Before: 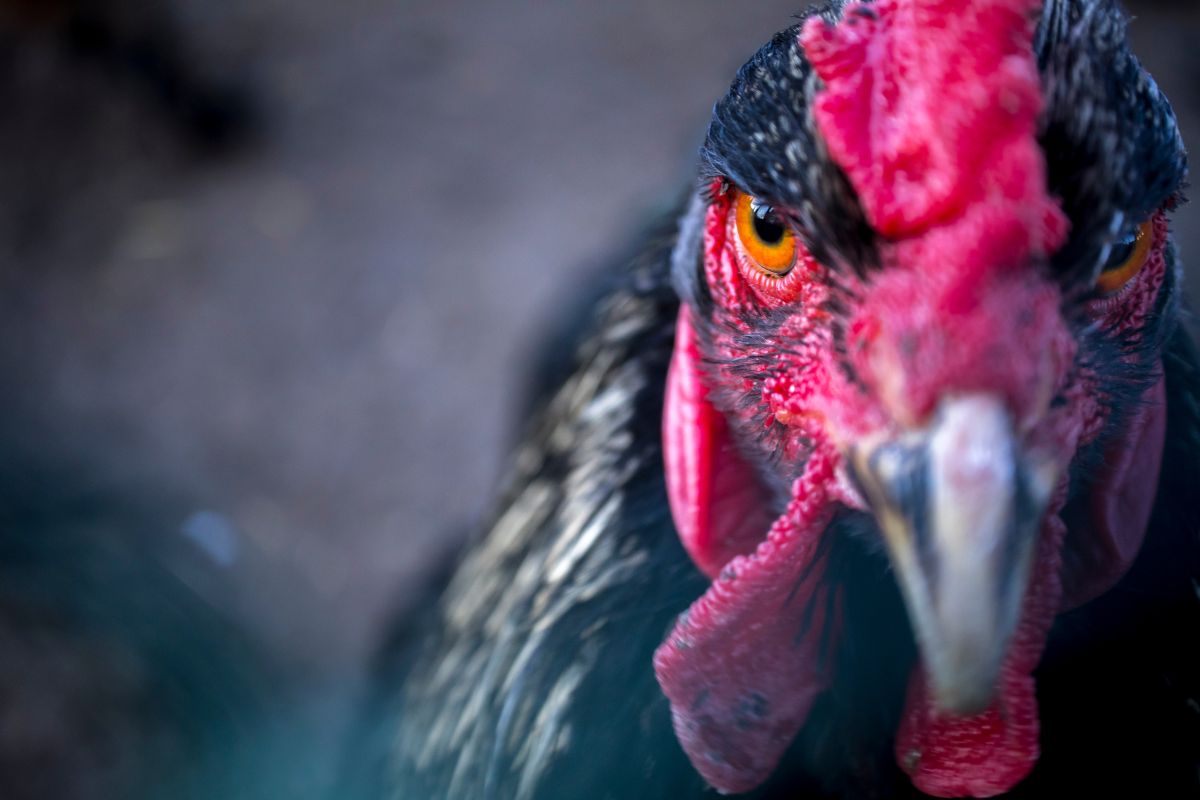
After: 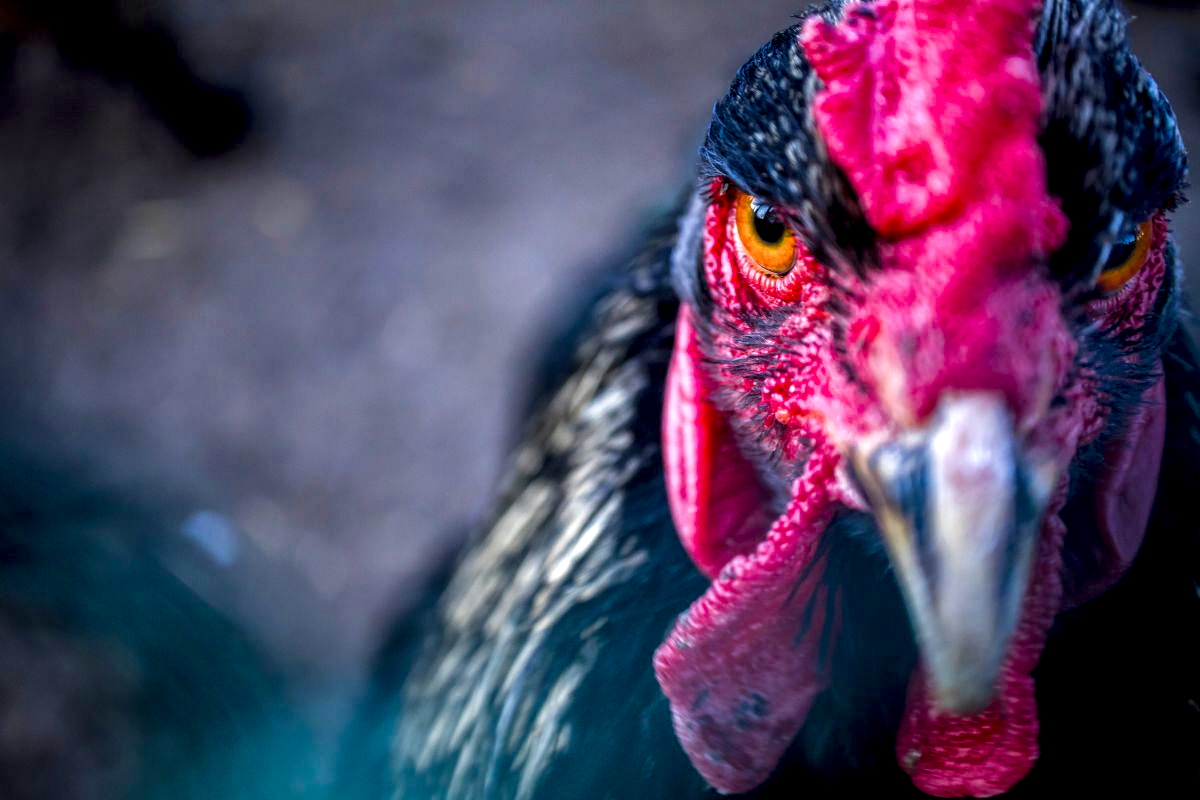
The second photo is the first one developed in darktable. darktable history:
local contrast: highlights 105%, shadows 100%, detail 200%, midtone range 0.2
color balance rgb: perceptual saturation grading › global saturation 0.783%, perceptual saturation grading › highlights -18.061%, perceptual saturation grading › mid-tones 33.618%, perceptual saturation grading › shadows 50.501%, global vibrance 20%
